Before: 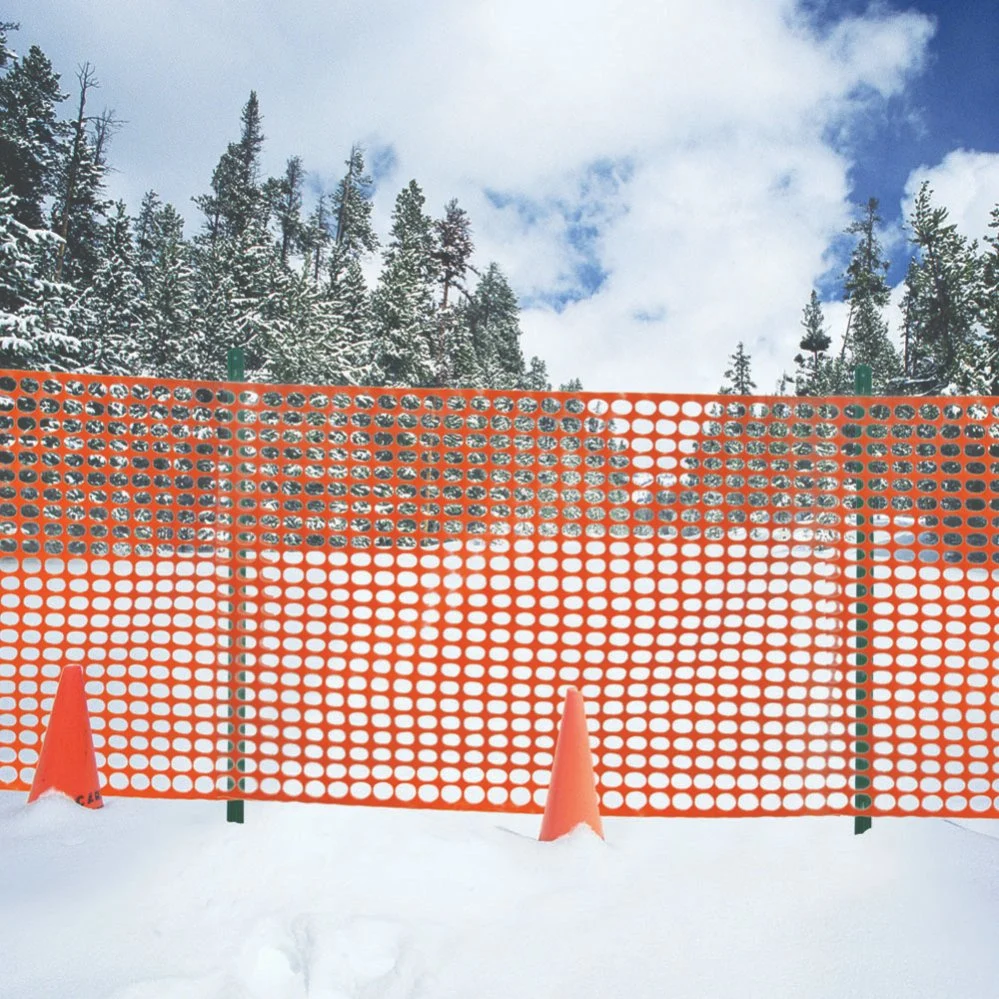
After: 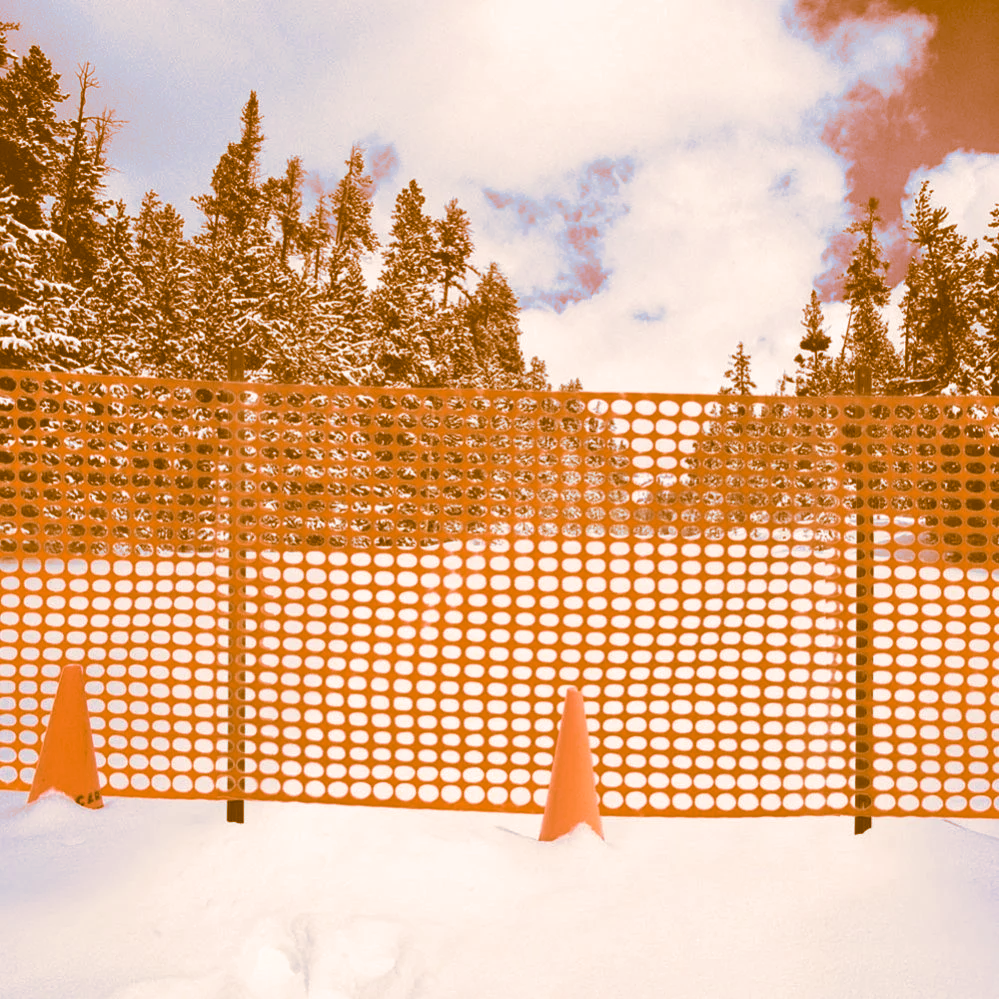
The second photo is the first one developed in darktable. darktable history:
color correction: highlights a* 7.34, highlights b* 4.37
split-toning: shadows › hue 26°, shadows › saturation 0.92, highlights › hue 40°, highlights › saturation 0.92, balance -63, compress 0%
